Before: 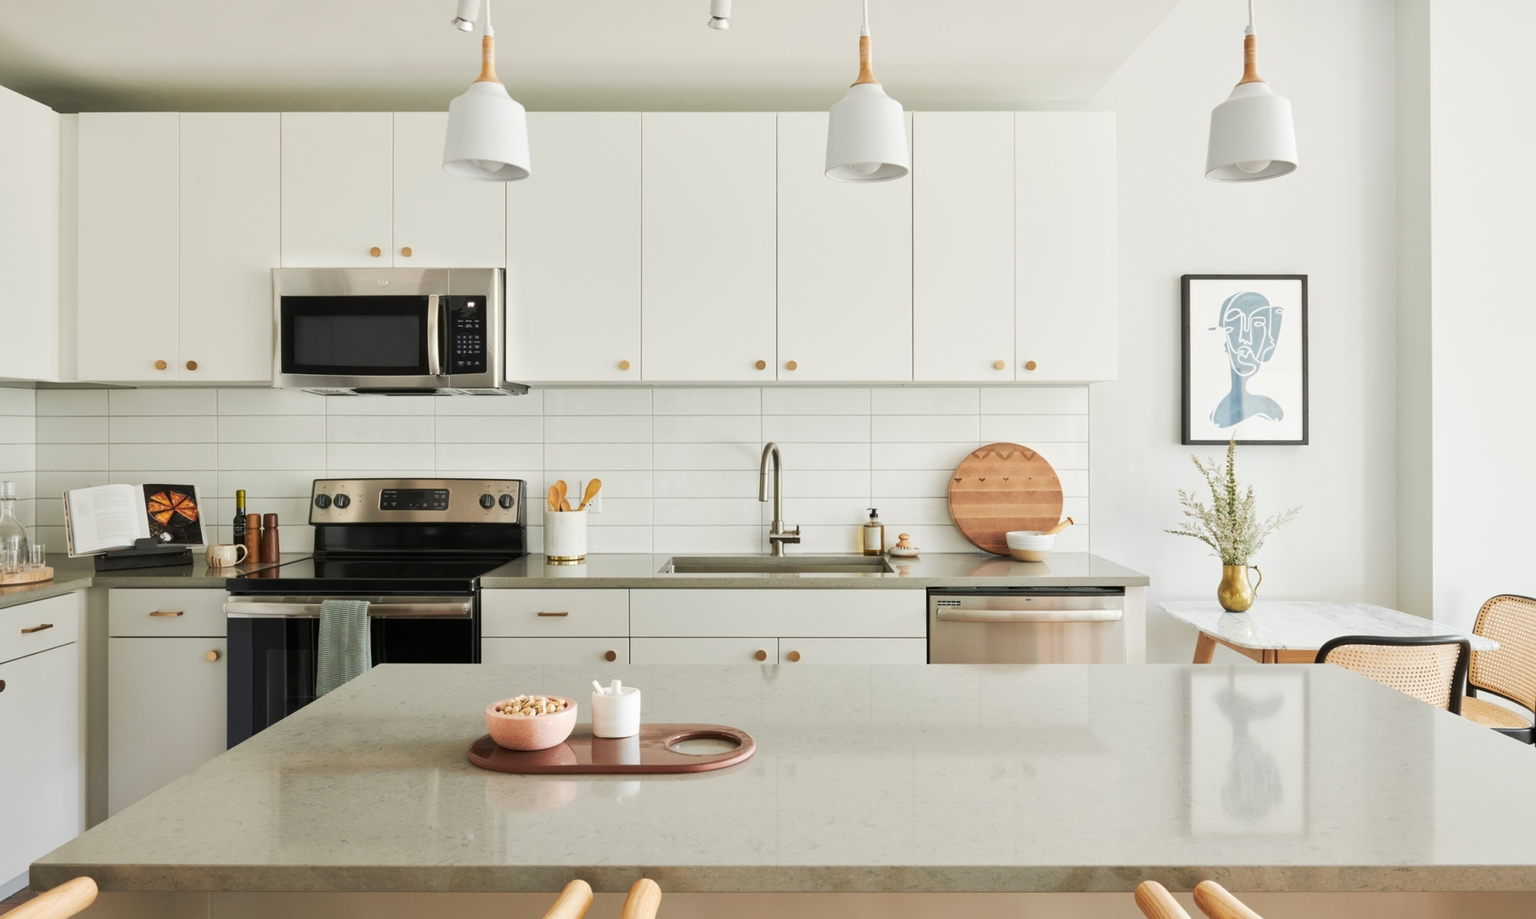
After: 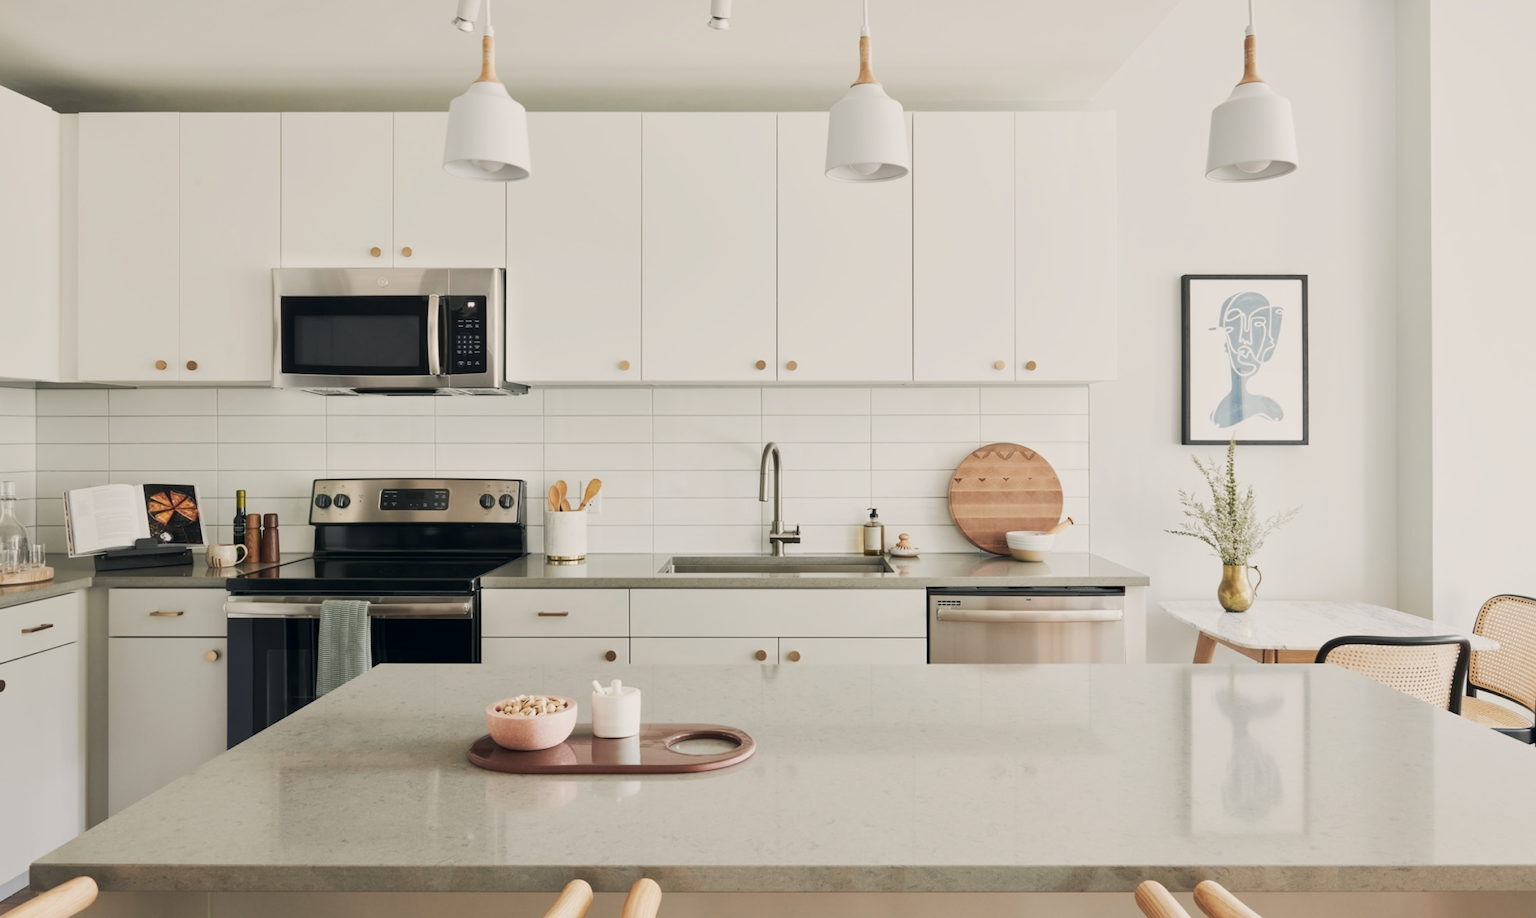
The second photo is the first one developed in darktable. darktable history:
color correction: highlights a* 2.75, highlights b* 5, shadows a* -2.04, shadows b* -4.84, saturation 0.8
sigmoid: contrast 1.22, skew 0.65
